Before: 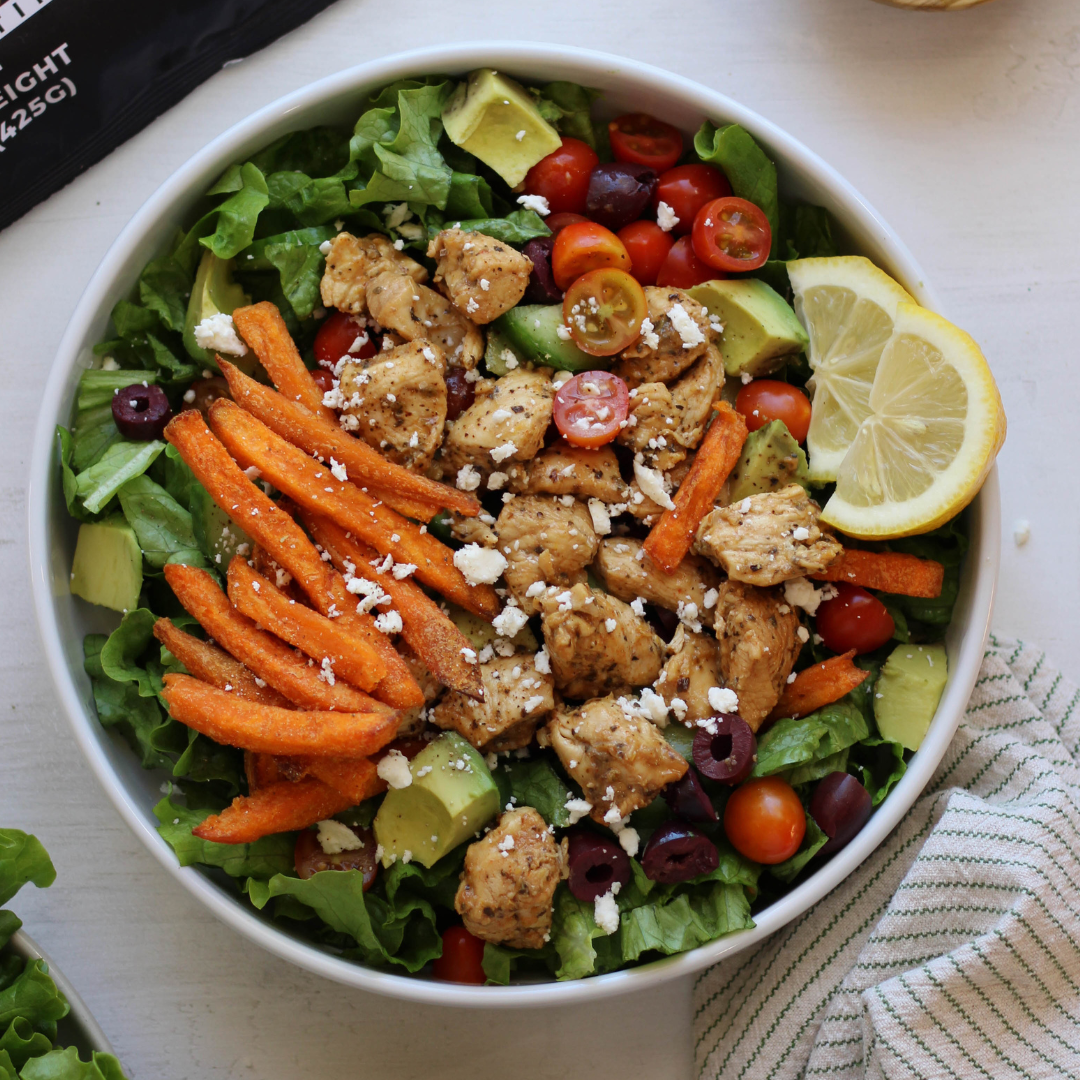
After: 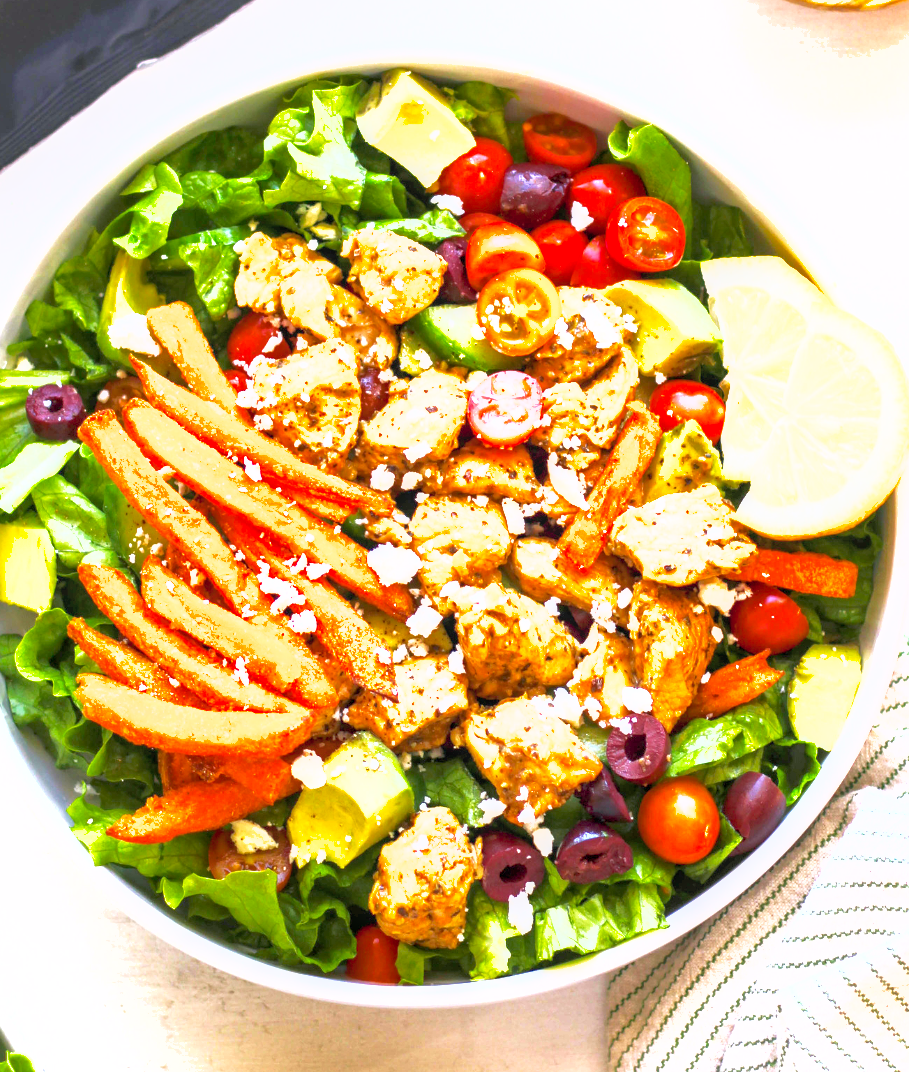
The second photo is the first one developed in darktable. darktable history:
crop: left 8.026%, right 7.374%
local contrast: detail 117%
shadows and highlights: on, module defaults
exposure: black level correction 0, exposure 2.327 EV, compensate exposure bias true, compensate highlight preservation false
tone curve: curves: ch0 [(0, 0) (0.003, 0.003) (0.011, 0.012) (0.025, 0.026) (0.044, 0.047) (0.069, 0.073) (0.1, 0.105) (0.136, 0.143) (0.177, 0.187) (0.224, 0.237) (0.277, 0.293) (0.335, 0.354) (0.399, 0.422) (0.468, 0.495) (0.543, 0.574) (0.623, 0.659) (0.709, 0.749) (0.801, 0.846) (0.898, 0.932) (1, 1)], preserve colors none
color balance rgb: shadows lift › chroma 2%, shadows lift › hue 217.2°, power › chroma 0.25%, power › hue 60°, highlights gain › chroma 1.5%, highlights gain › hue 309.6°, global offset › luminance -0.5%, perceptual saturation grading › global saturation 15%, global vibrance 20%
white balance: red 0.983, blue 1.036
